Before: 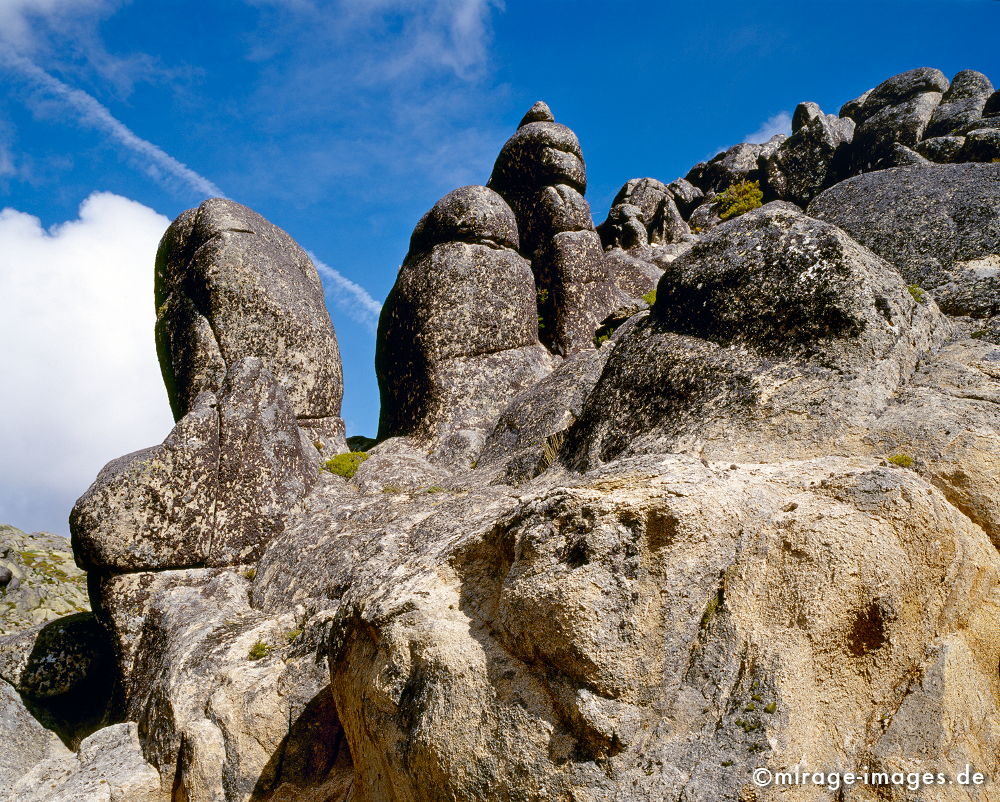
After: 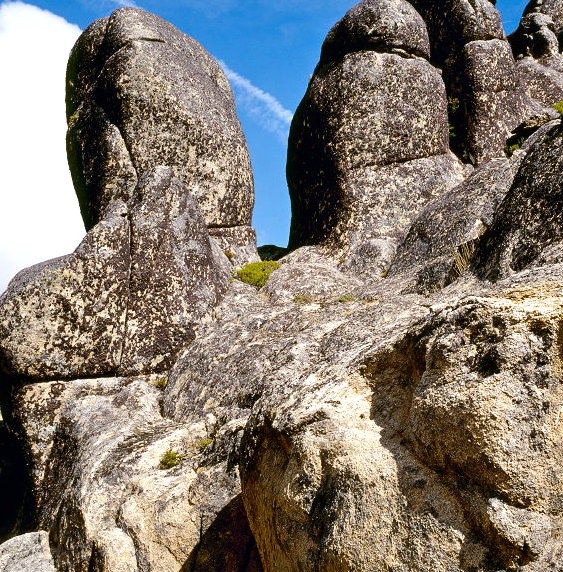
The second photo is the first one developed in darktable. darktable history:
crop: left 8.966%, top 23.852%, right 34.699%, bottom 4.703%
tone equalizer: -8 EV -0.417 EV, -7 EV -0.389 EV, -6 EV -0.333 EV, -5 EV -0.222 EV, -3 EV 0.222 EV, -2 EV 0.333 EV, -1 EV 0.389 EV, +0 EV 0.417 EV, edges refinement/feathering 500, mask exposure compensation -1.57 EV, preserve details no
